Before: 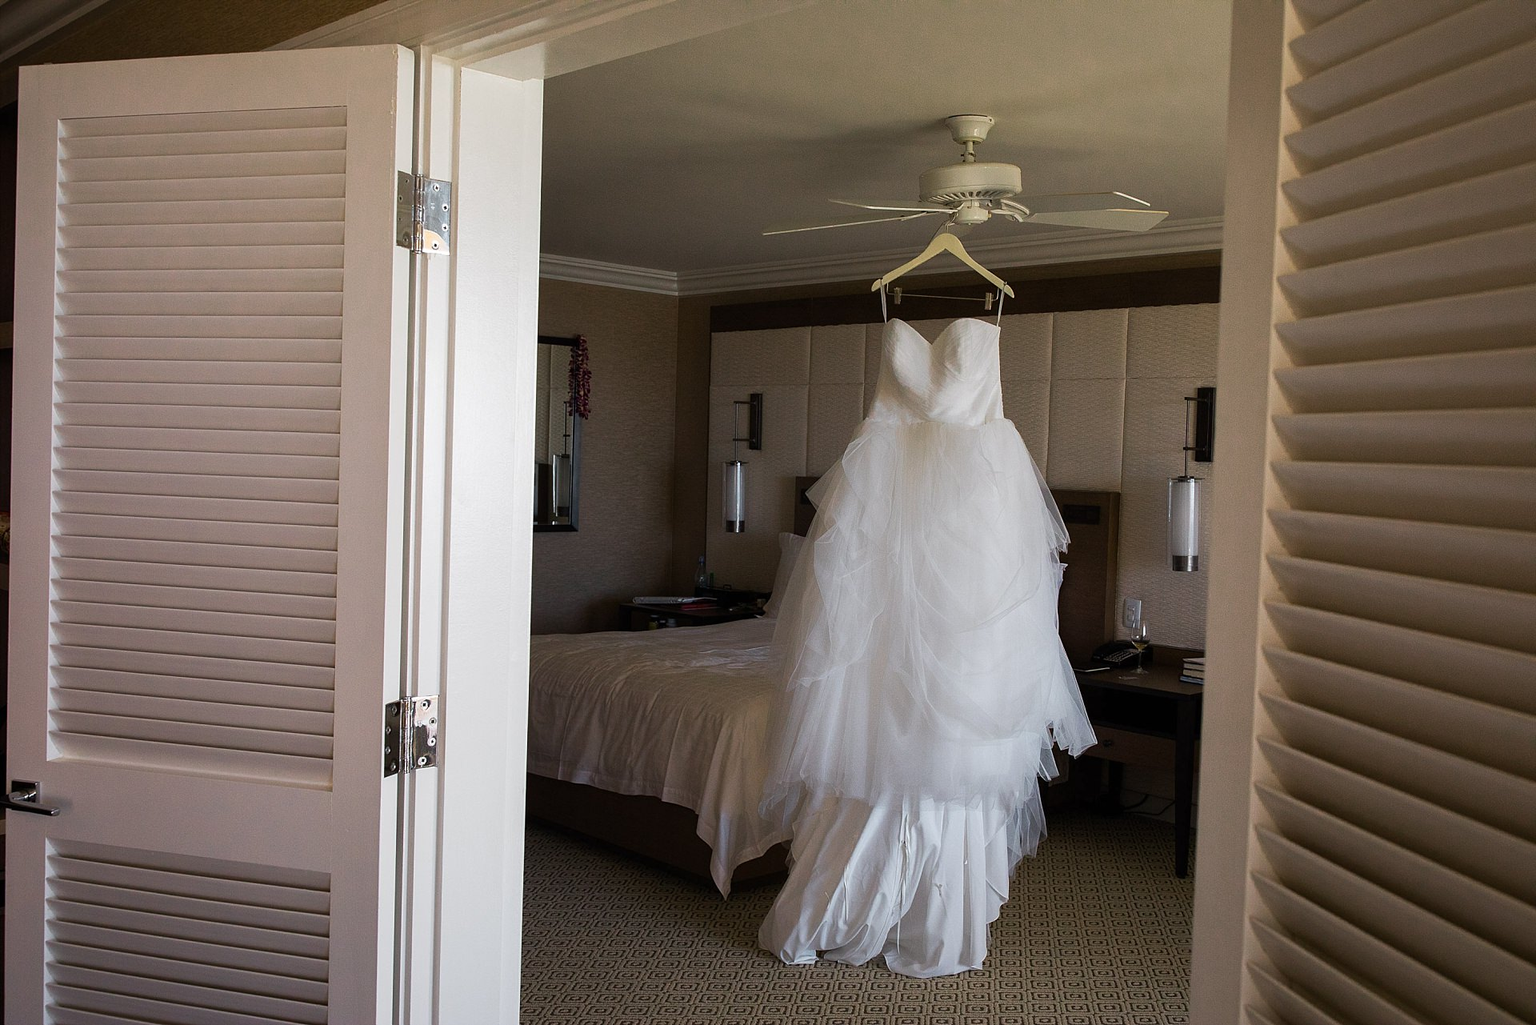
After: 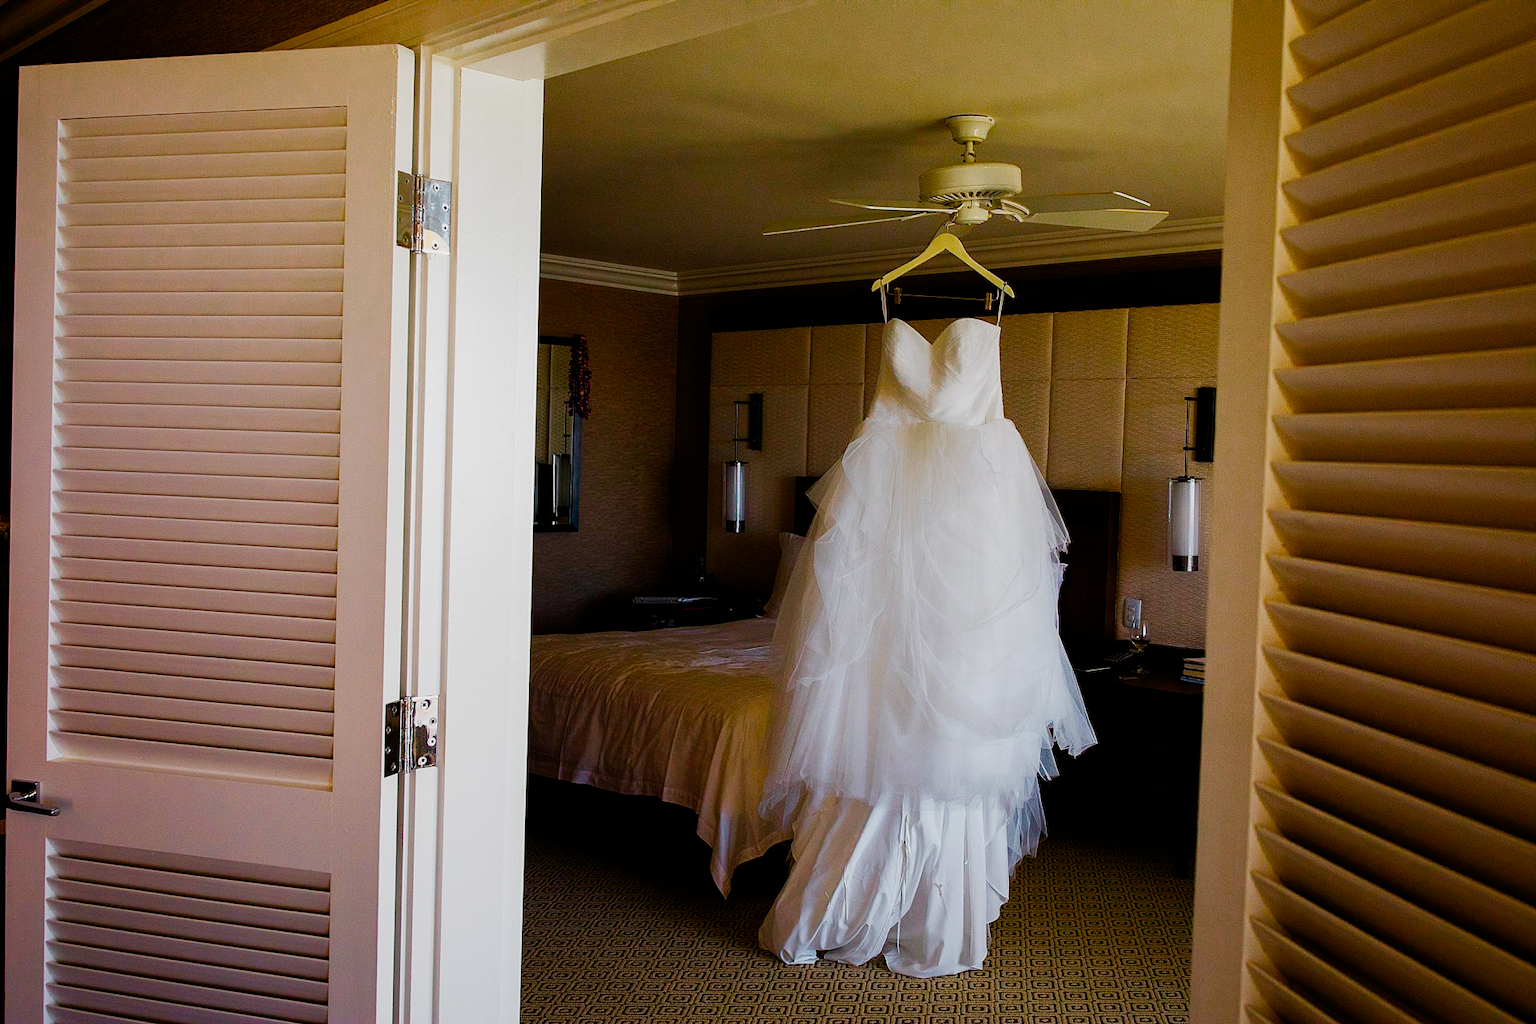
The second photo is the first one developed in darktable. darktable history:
filmic rgb: black relative exposure -7.5 EV, white relative exposure 5 EV, threshold 2.99 EV, hardness 3.31, contrast 1.301, add noise in highlights 0, preserve chrominance no, color science v3 (2019), use custom middle-gray values true, contrast in highlights soft, enable highlight reconstruction true
color balance rgb: perceptual saturation grading › global saturation 25.556%, perceptual saturation grading › highlights -28.77%, perceptual saturation grading › shadows 33.497%, global vibrance 50.206%
